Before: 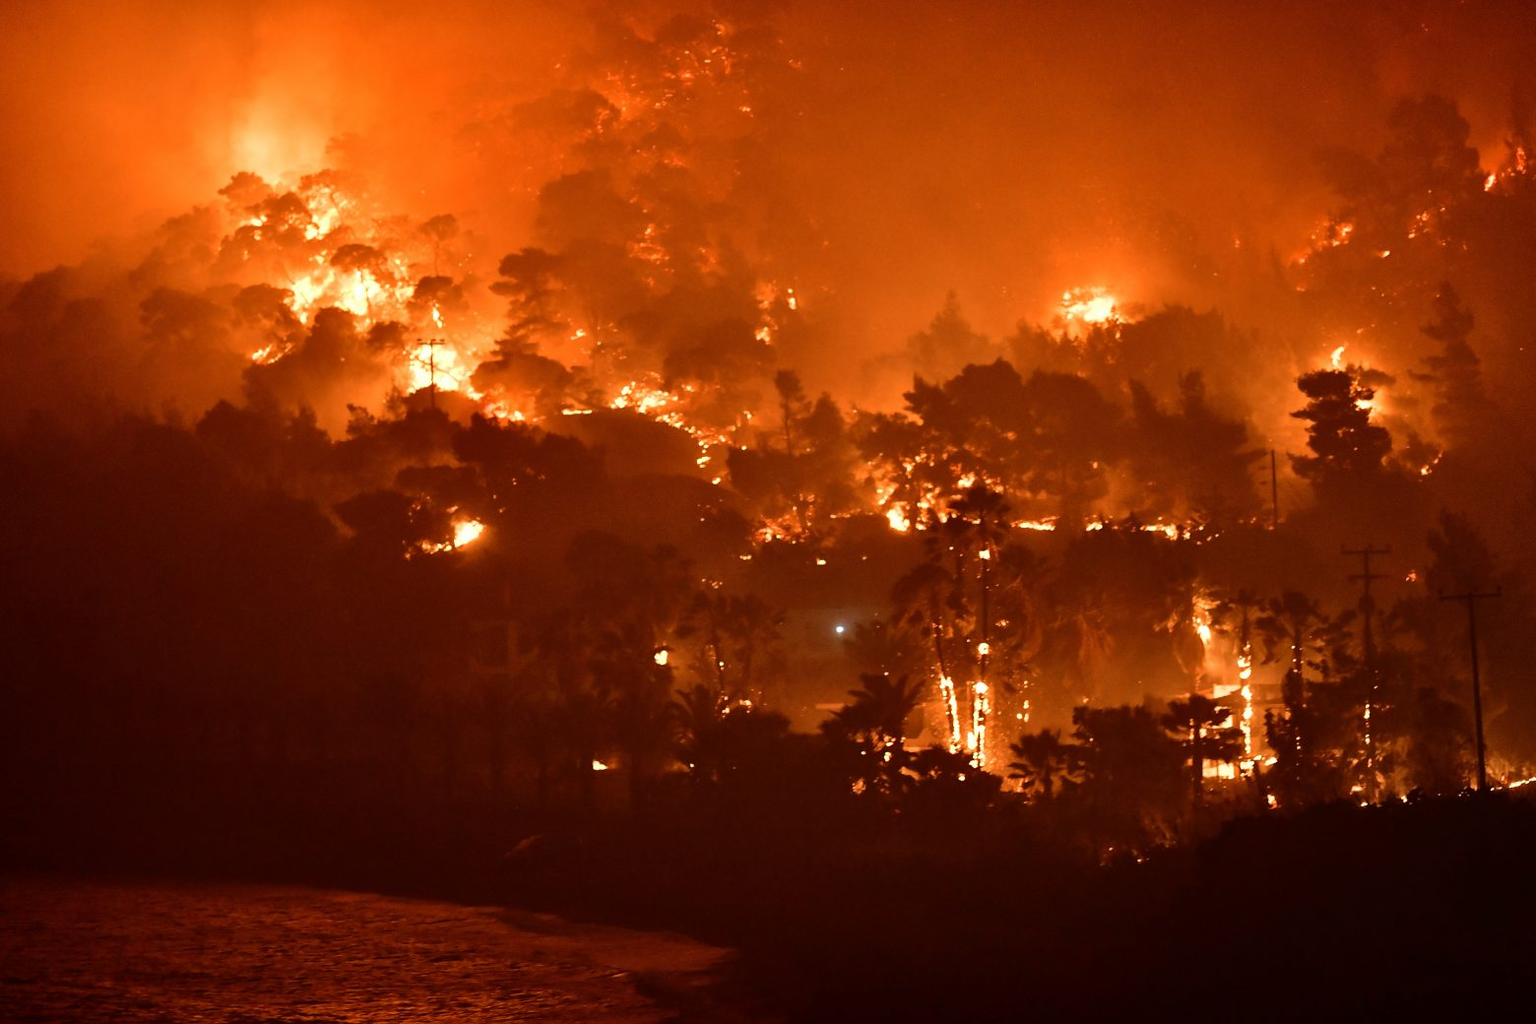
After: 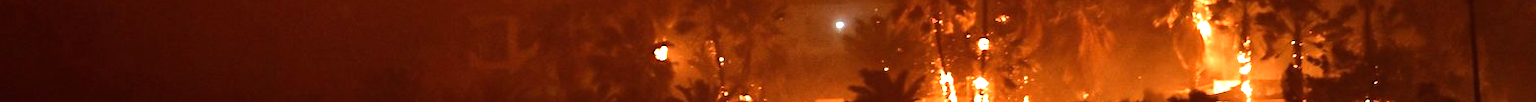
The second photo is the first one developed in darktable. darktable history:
crop and rotate: top 59.084%, bottom 30.916%
exposure: black level correction 0, exposure 0.7 EV, compensate exposure bias true, compensate highlight preservation false
white balance: red 0.988, blue 1.017
tone equalizer: -8 EV -0.417 EV, -7 EV -0.389 EV, -6 EV -0.333 EV, -5 EV -0.222 EV, -3 EV 0.222 EV, -2 EV 0.333 EV, -1 EV 0.389 EV, +0 EV 0.417 EV, edges refinement/feathering 500, mask exposure compensation -1.57 EV, preserve details no
